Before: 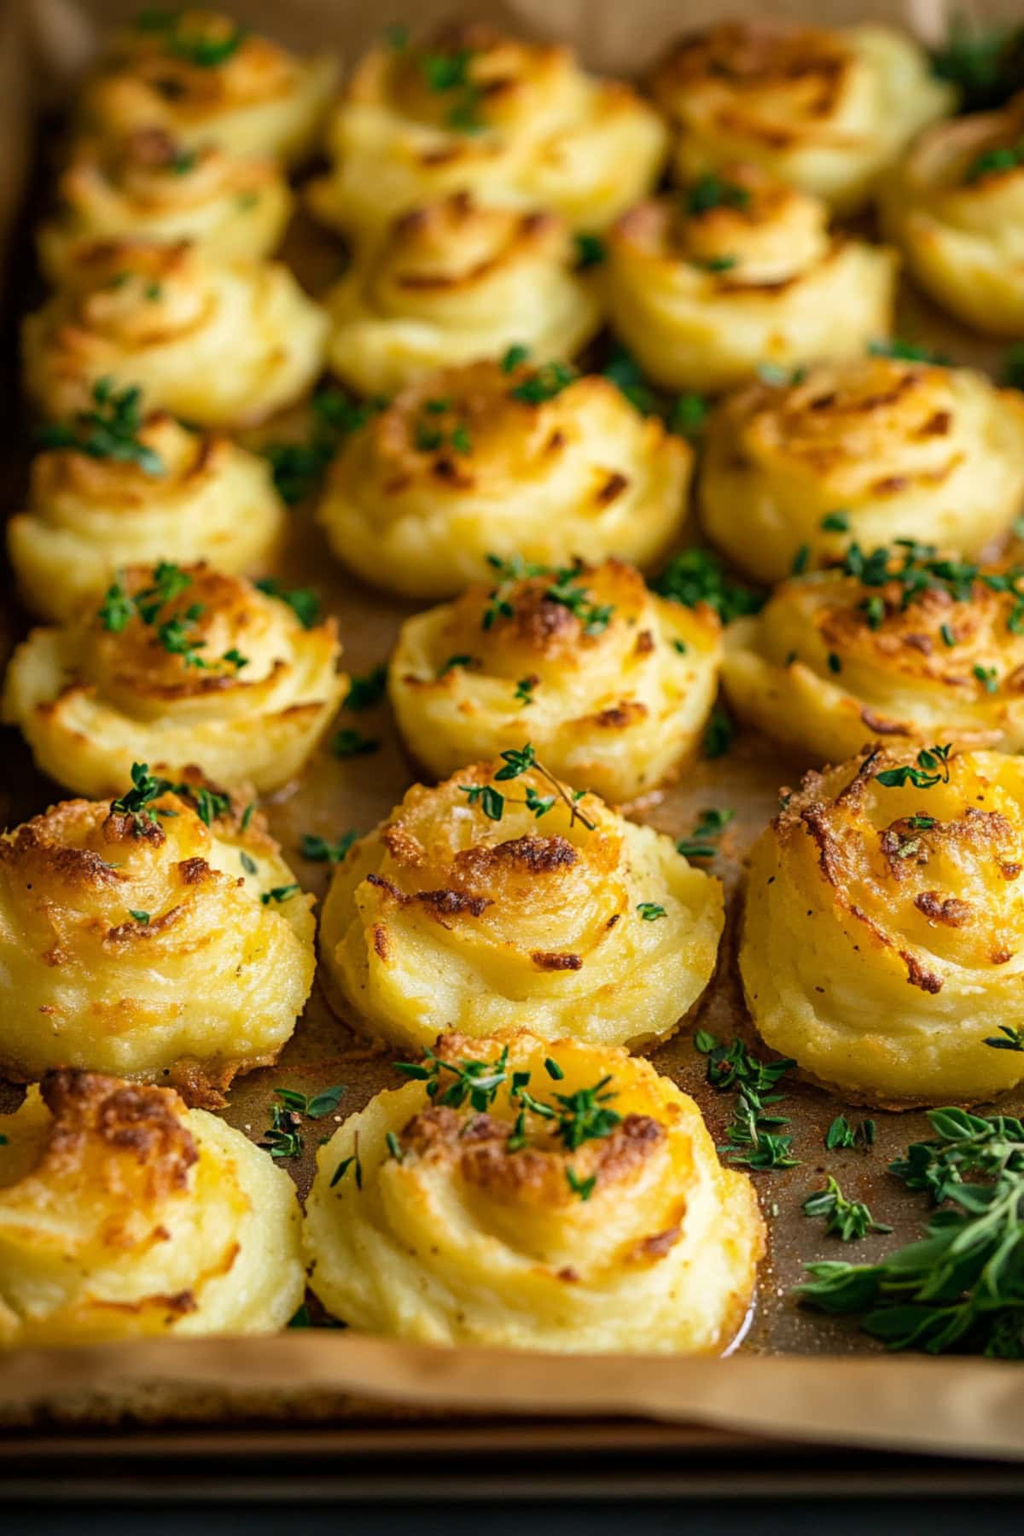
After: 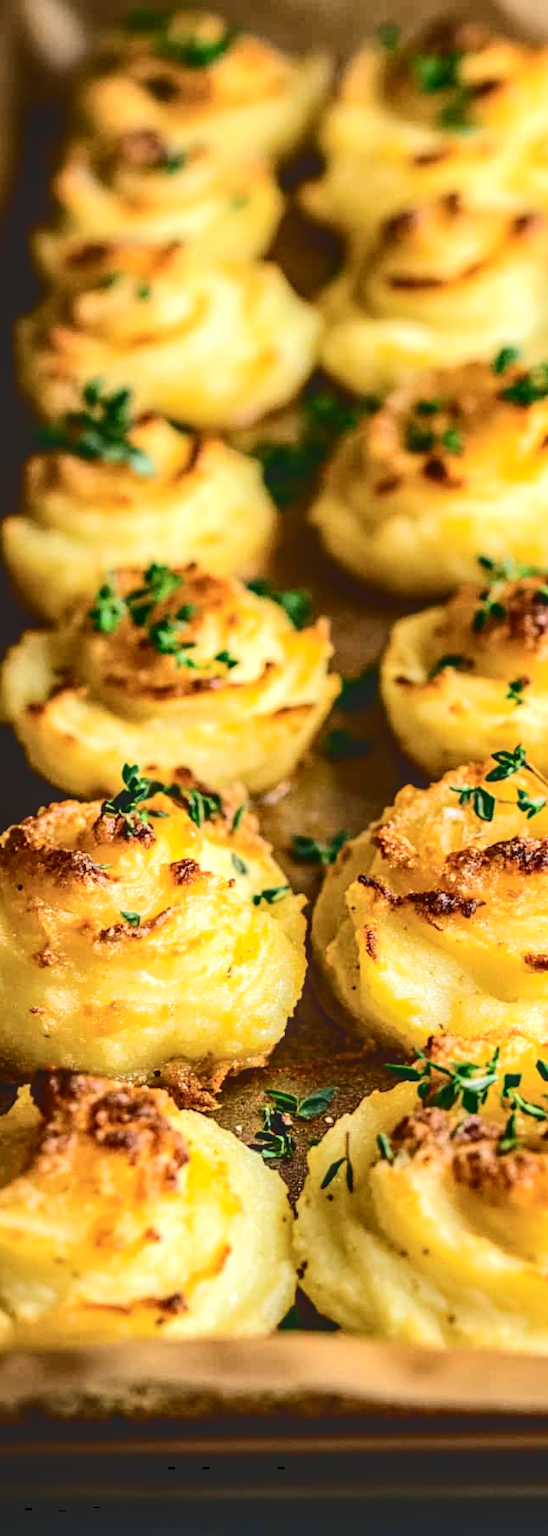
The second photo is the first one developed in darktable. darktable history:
crop: left 0.967%, right 45.473%, bottom 0.09%
tone curve: curves: ch0 [(0, 0) (0.003, 0.14) (0.011, 0.141) (0.025, 0.141) (0.044, 0.142) (0.069, 0.146) (0.1, 0.151) (0.136, 0.16) (0.177, 0.182) (0.224, 0.214) (0.277, 0.272) (0.335, 0.35) (0.399, 0.453) (0.468, 0.548) (0.543, 0.634) (0.623, 0.715) (0.709, 0.778) (0.801, 0.848) (0.898, 0.902) (1, 1)], color space Lab, independent channels
local contrast: highlights 62%, detail 143%, midtone range 0.432
contrast brightness saturation: contrast 0.201, brightness 0.153, saturation 0.142
